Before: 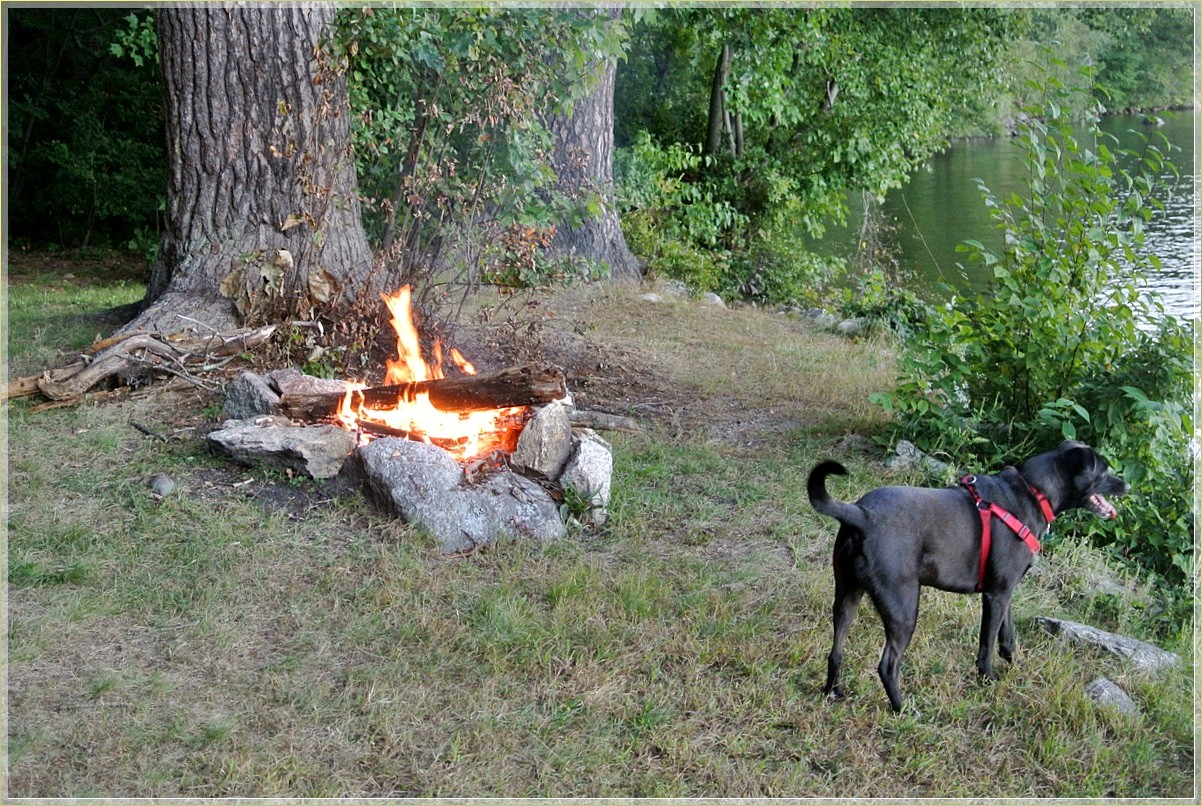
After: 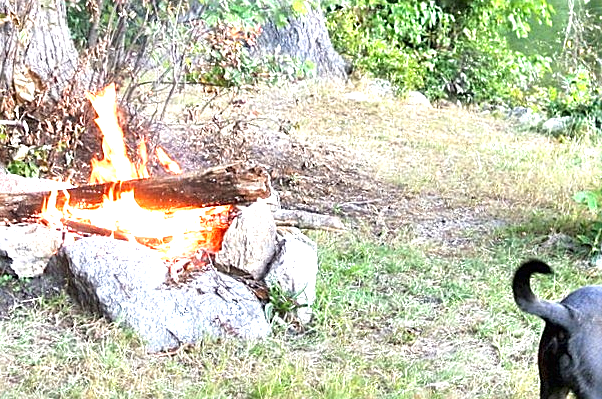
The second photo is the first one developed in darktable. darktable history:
exposure: black level correction 0, exposure 1.661 EV, compensate exposure bias true, compensate highlight preservation false
crop: left 24.598%, top 25.037%, right 25.308%, bottom 25.44%
sharpen: amount 0.461
